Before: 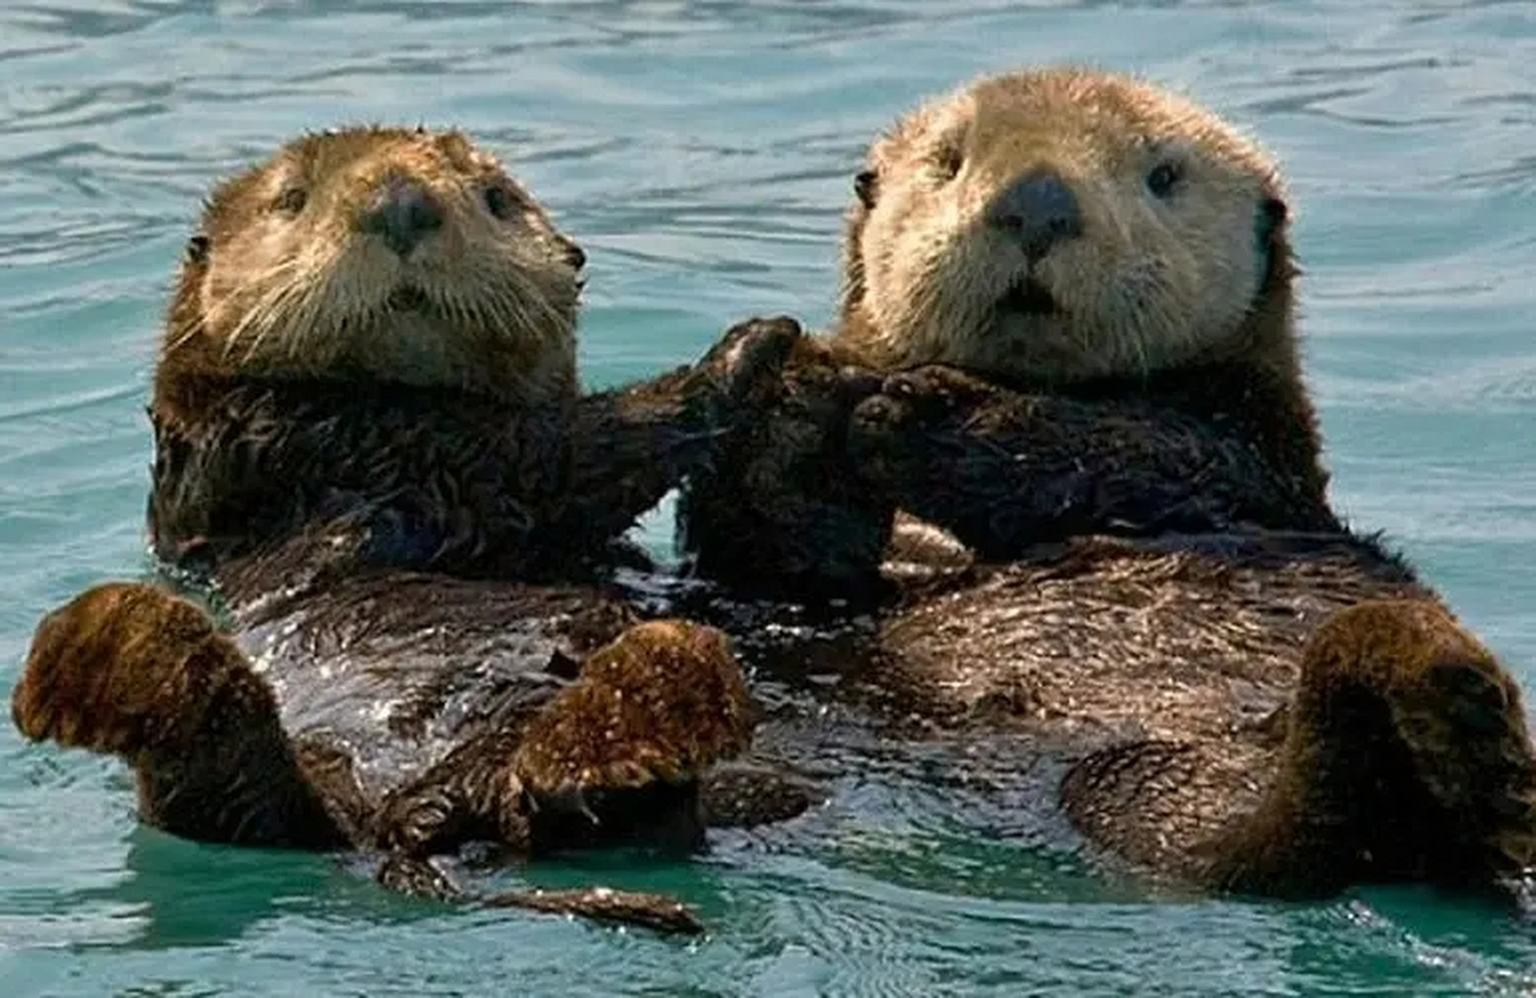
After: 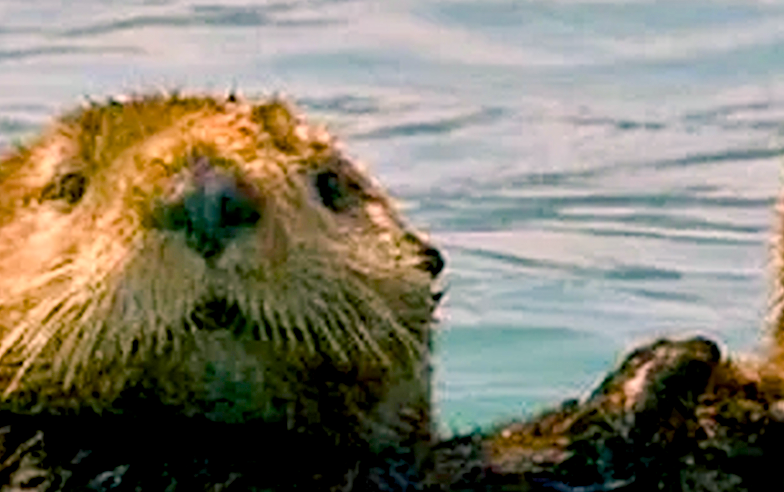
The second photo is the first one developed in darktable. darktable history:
exposure: black level correction 0.009, exposure 0.017 EV, compensate exposure bias true, compensate highlight preservation false
tone equalizer: -7 EV 0.153 EV, -6 EV 0.603 EV, -5 EV 1.15 EV, -4 EV 1.33 EV, -3 EV 1.13 EV, -2 EV 0.6 EV, -1 EV 0.154 EV, smoothing diameter 24.86%, edges refinement/feathering 9.13, preserve details guided filter
crop: left 15.62%, top 5.44%, right 44.392%, bottom 56.047%
color balance rgb: shadows lift › luminance -7.825%, shadows lift › chroma 2.092%, shadows lift › hue 199.37°, highlights gain › chroma 4.487%, highlights gain › hue 31.21°, perceptual saturation grading › global saturation 24.06%, perceptual saturation grading › highlights -24.294%, perceptual saturation grading › mid-tones 23.937%, perceptual saturation grading › shadows 38.816%, global vibrance 20%
contrast brightness saturation: contrast 0.15, brightness 0.05
